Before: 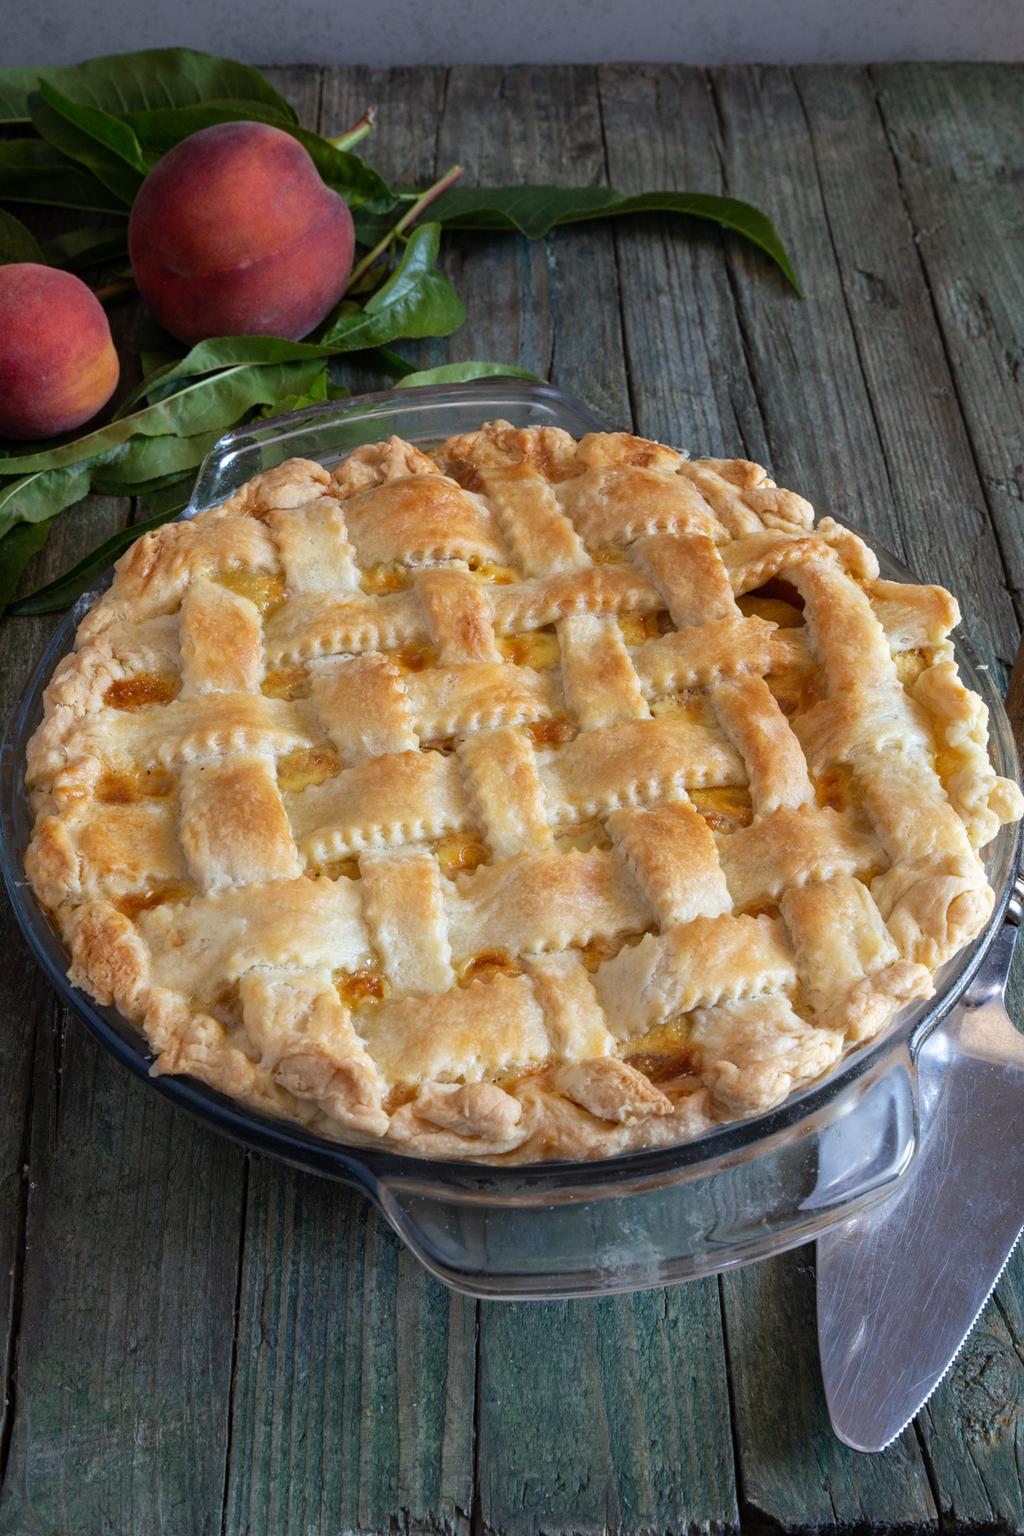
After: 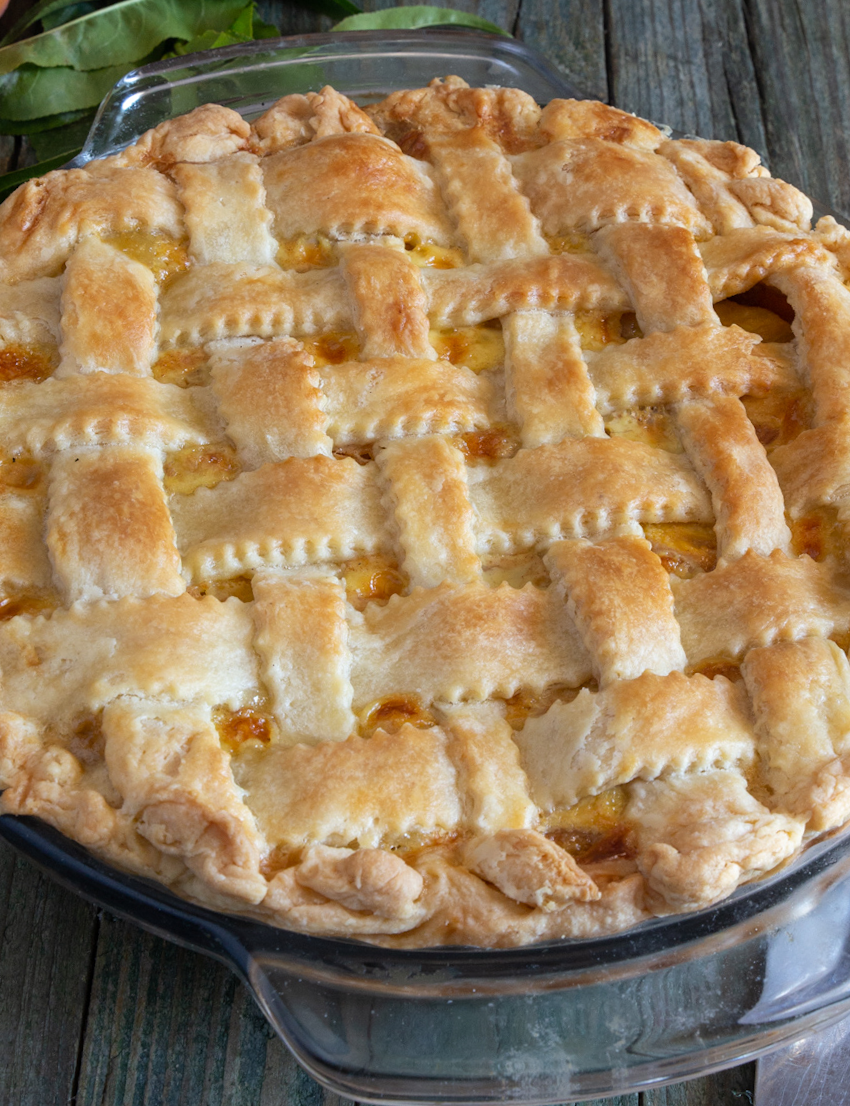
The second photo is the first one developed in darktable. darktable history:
crop and rotate: angle -3.94°, left 9.818%, top 20.452%, right 12.194%, bottom 11.897%
